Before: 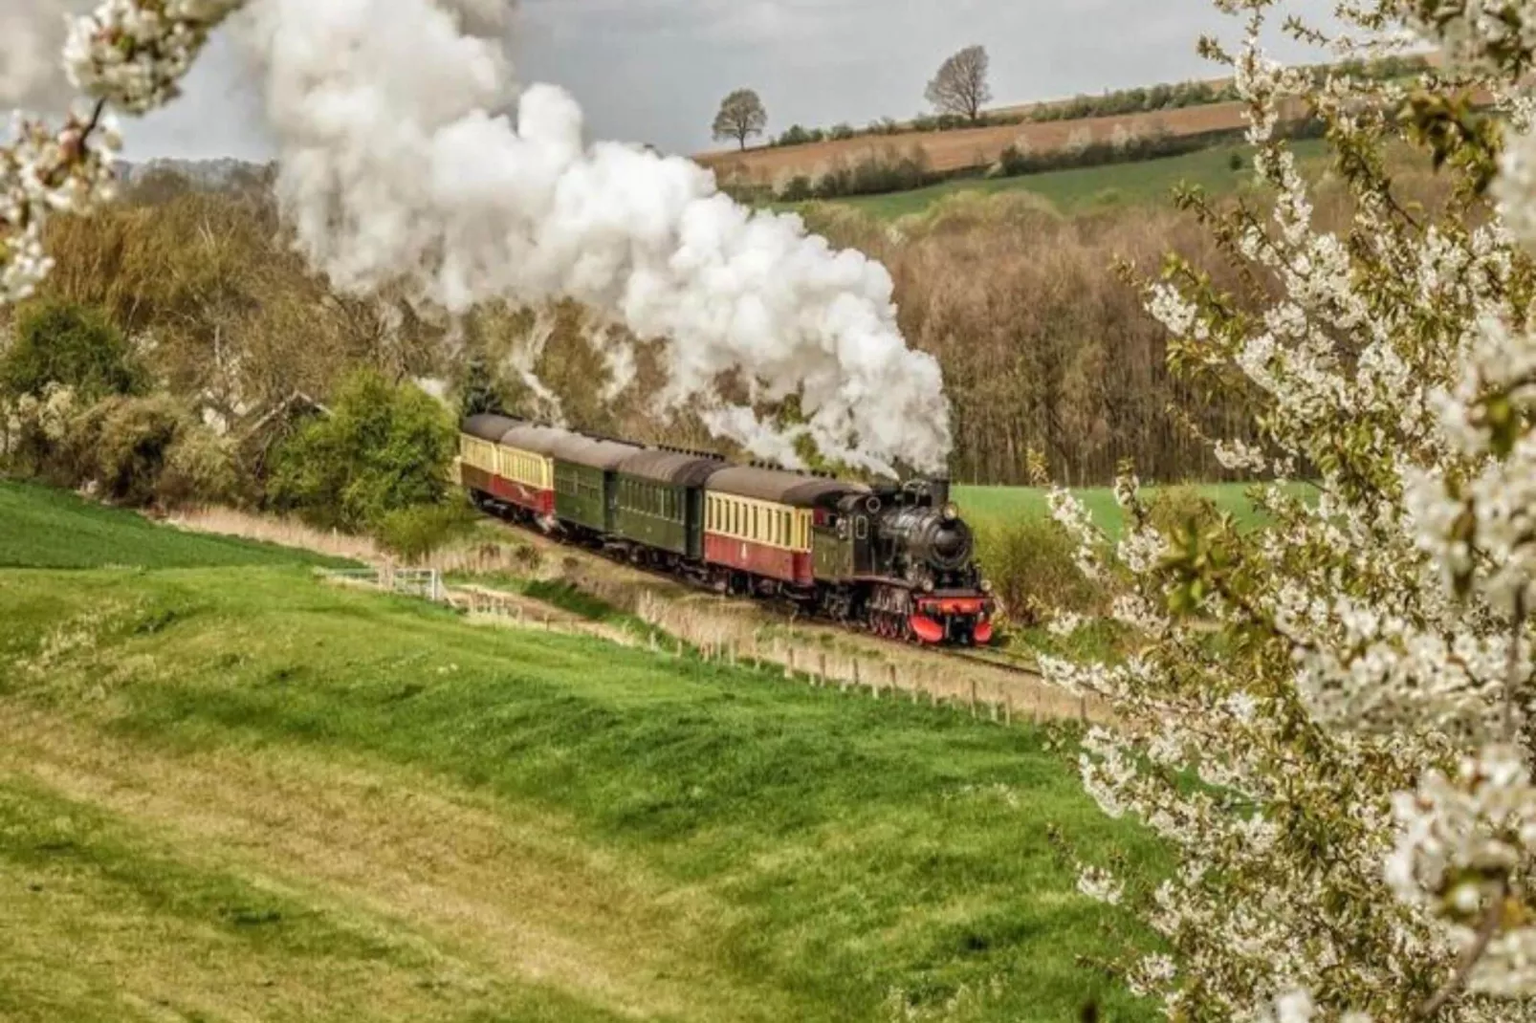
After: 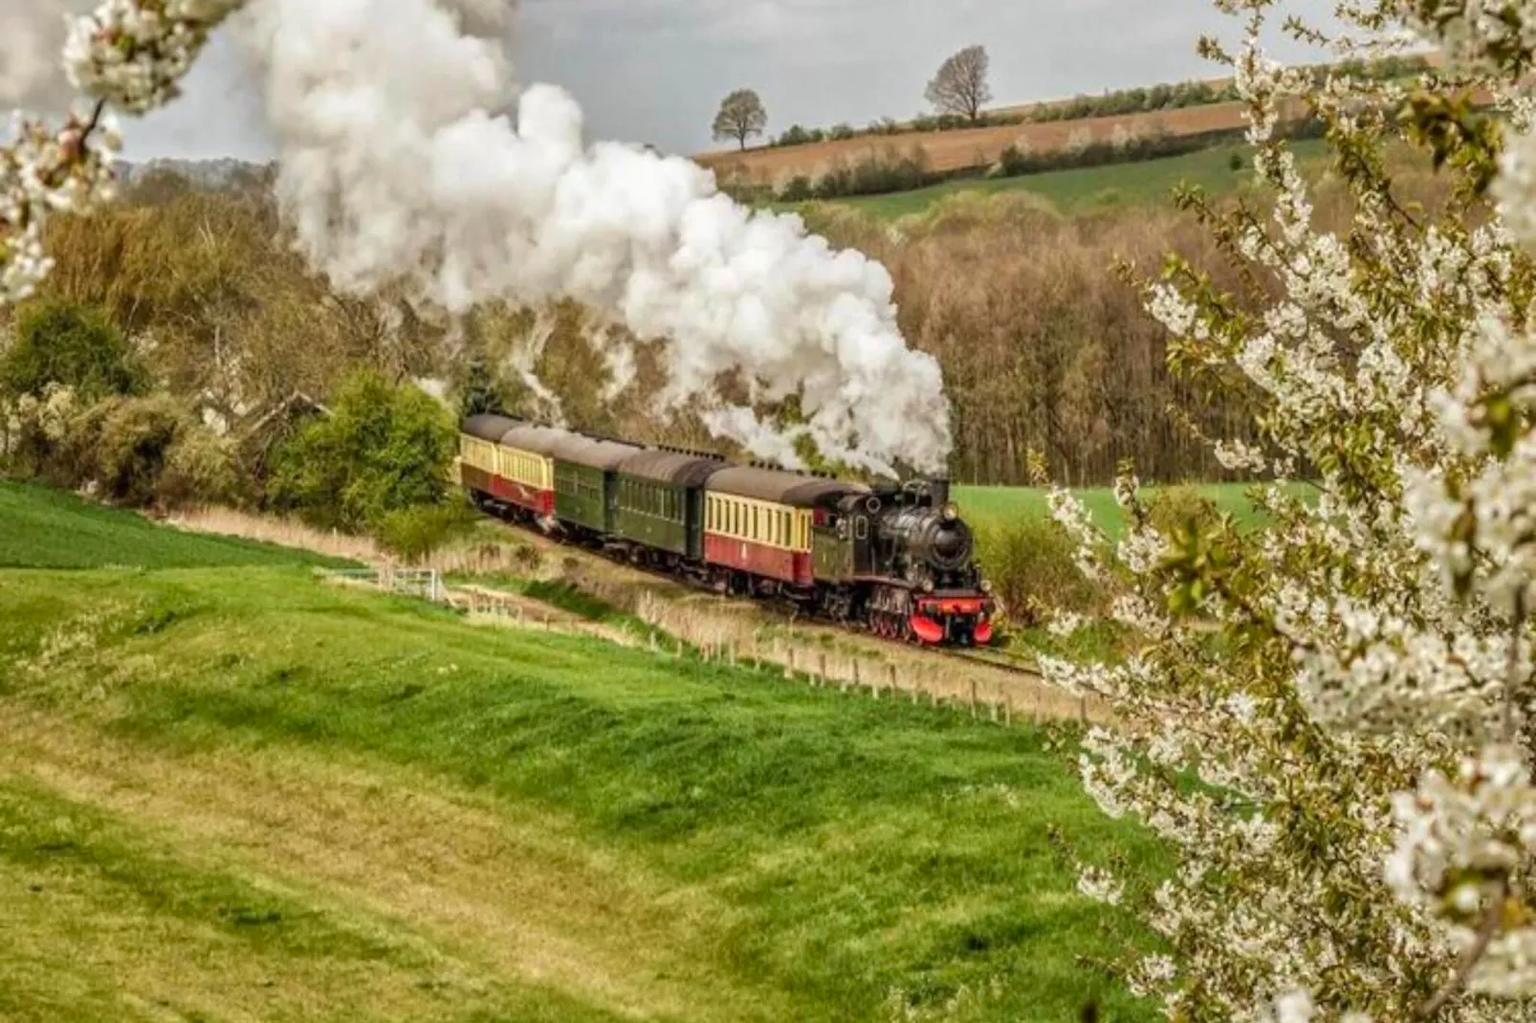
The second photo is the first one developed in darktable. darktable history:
color correction: highlights b* 0.004, saturation 1.12
